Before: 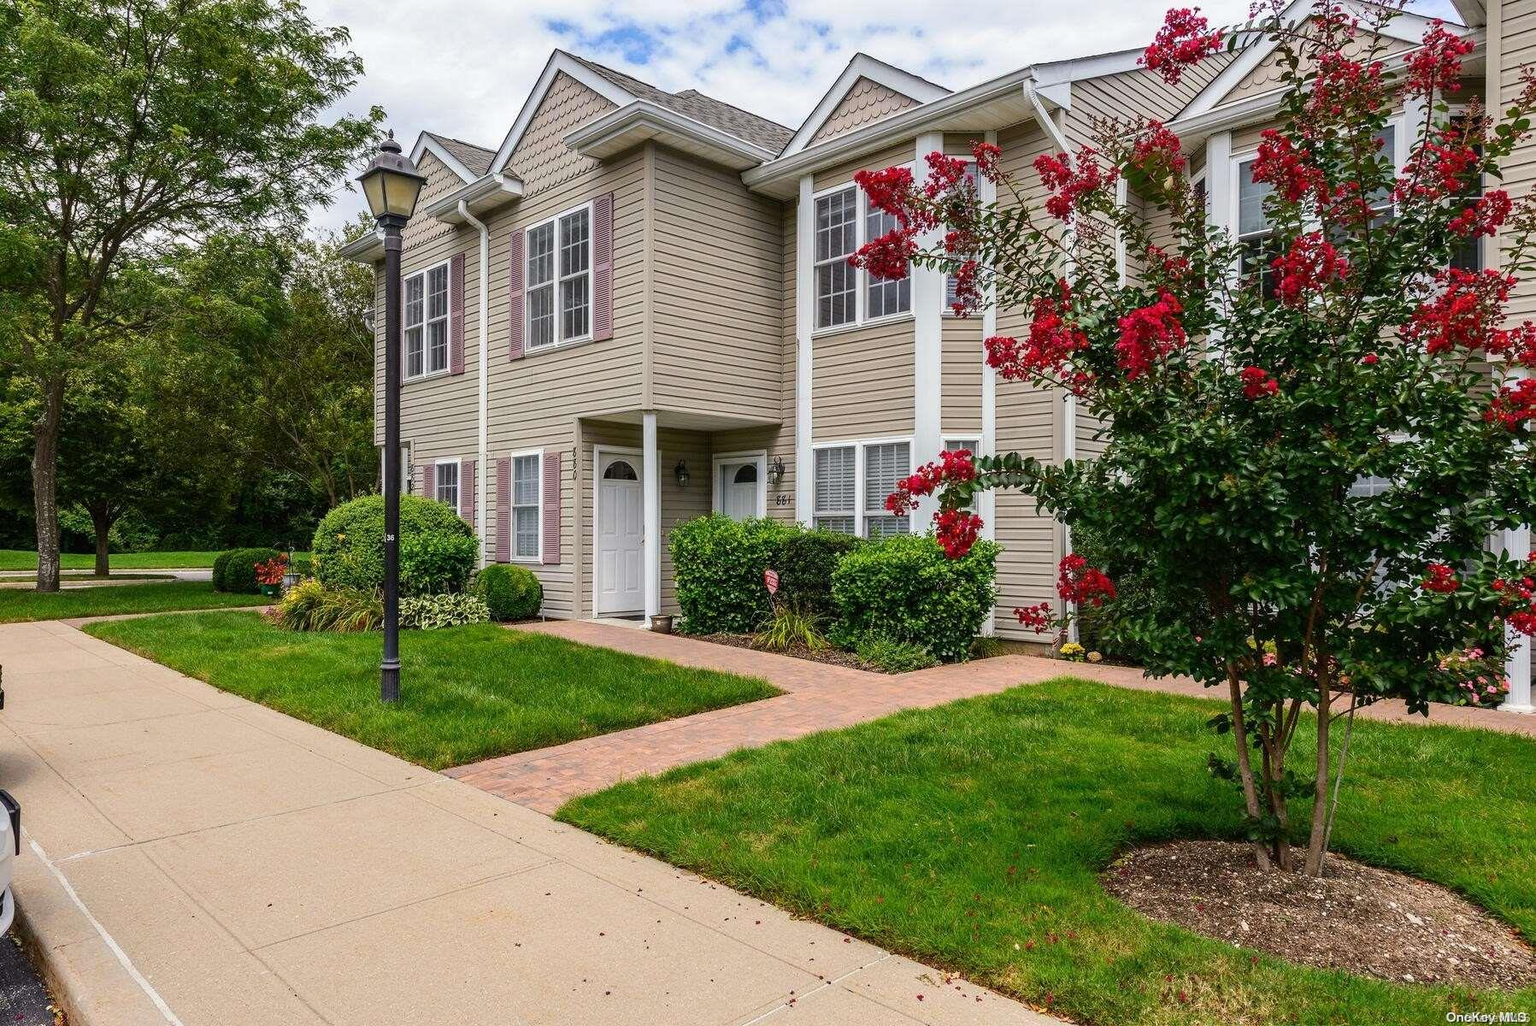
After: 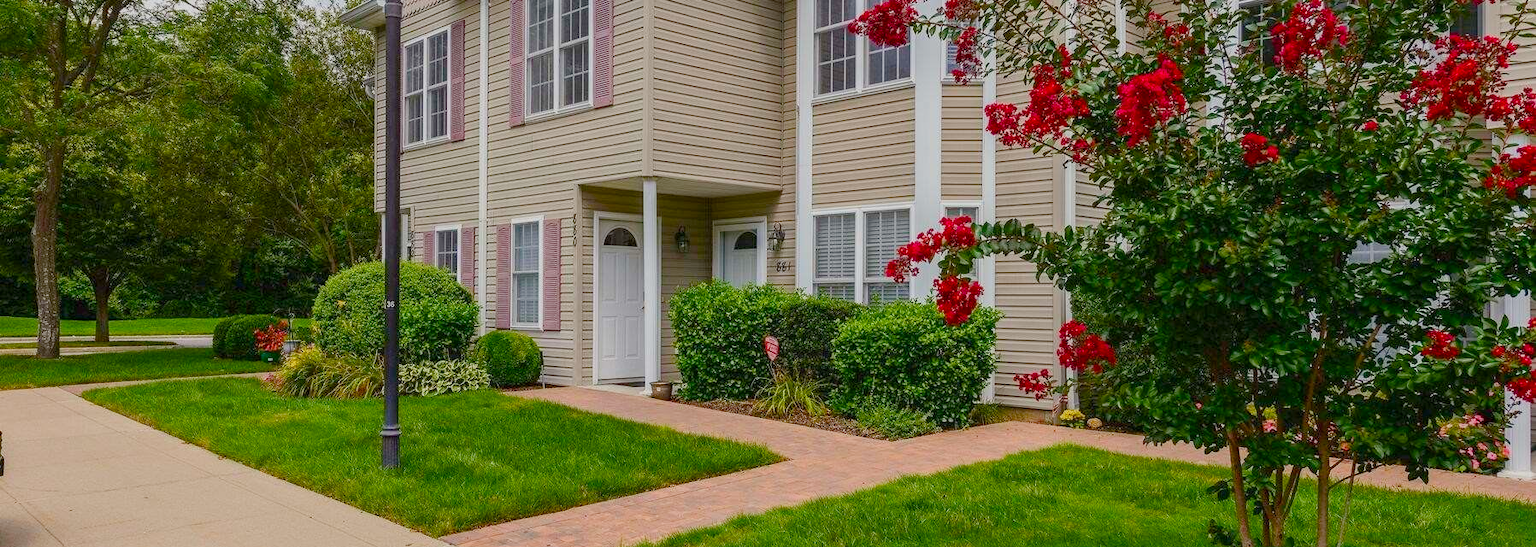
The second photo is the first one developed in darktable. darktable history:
color balance rgb: perceptual saturation grading › global saturation 20%, perceptual saturation grading › highlights -14.333%, perceptual saturation grading › shadows 49.501%, contrast -20.209%
crop and rotate: top 22.783%, bottom 23.722%
